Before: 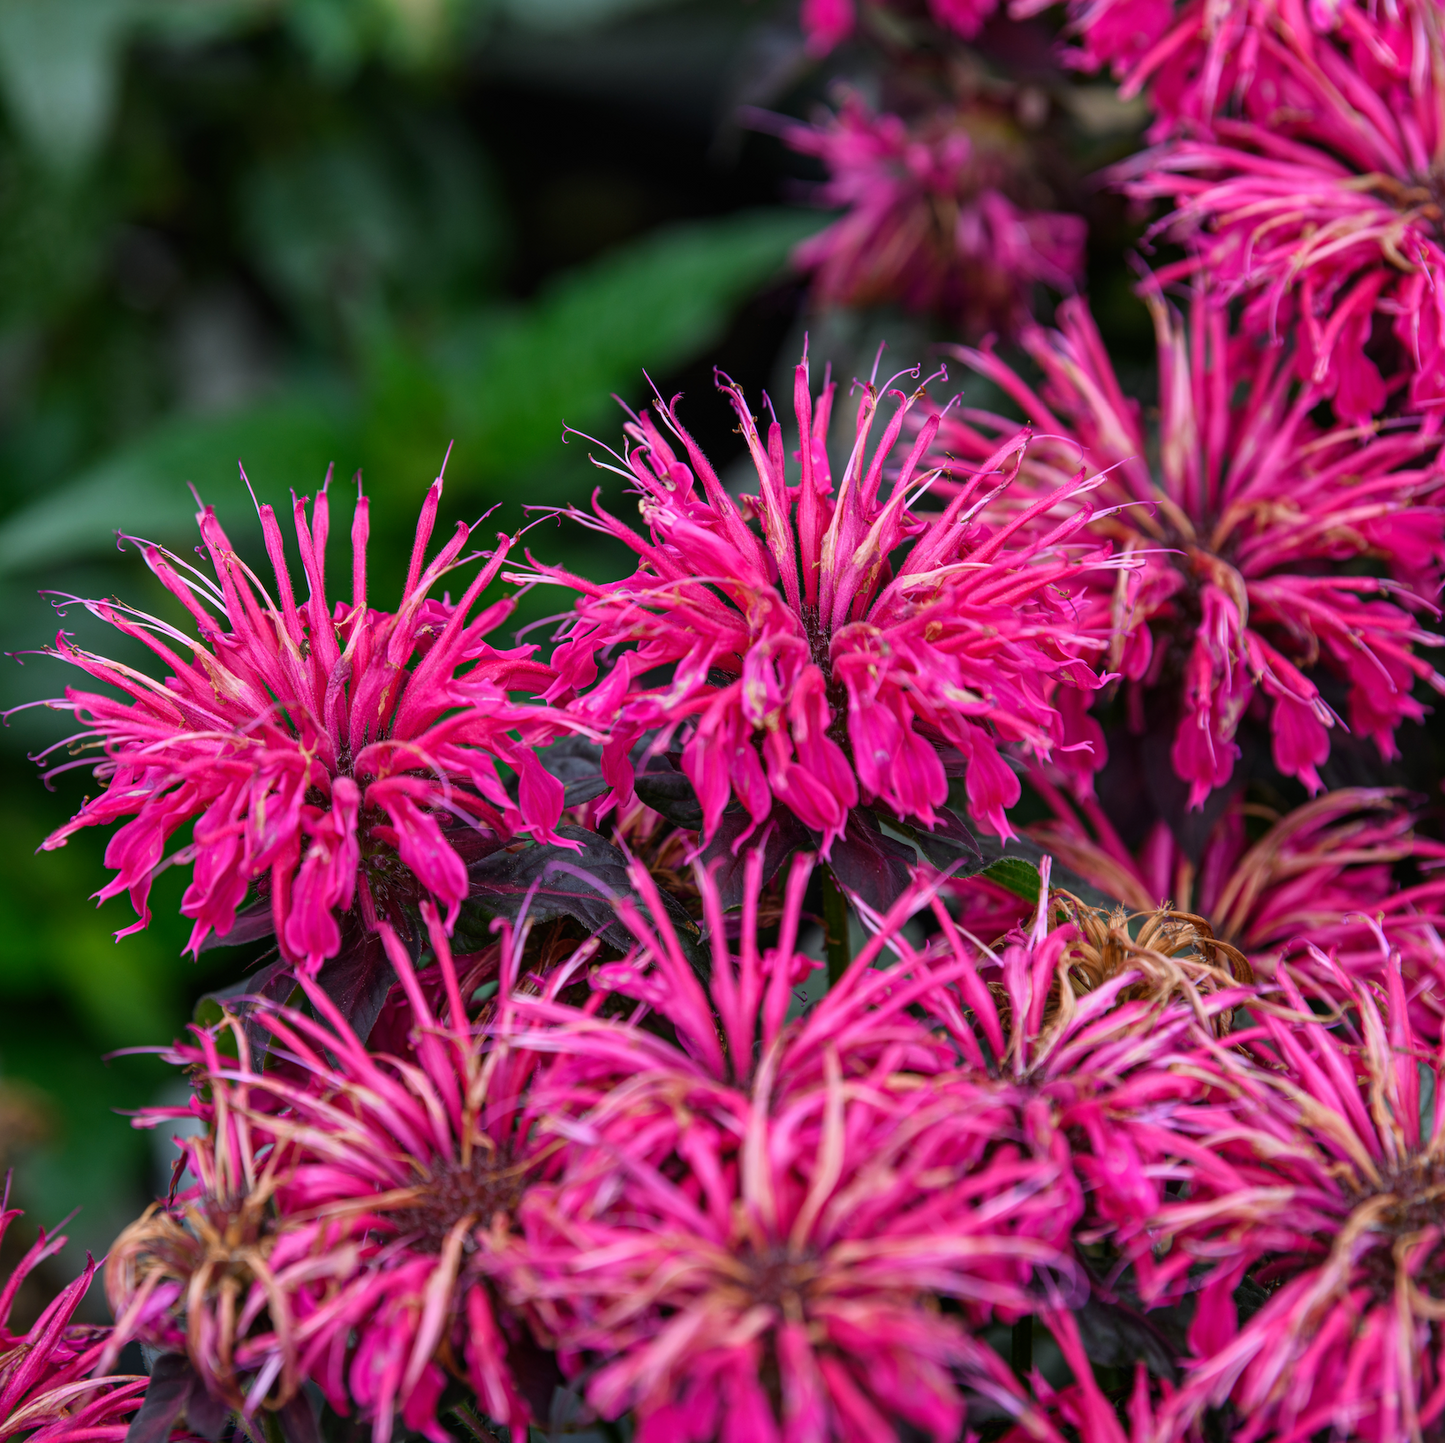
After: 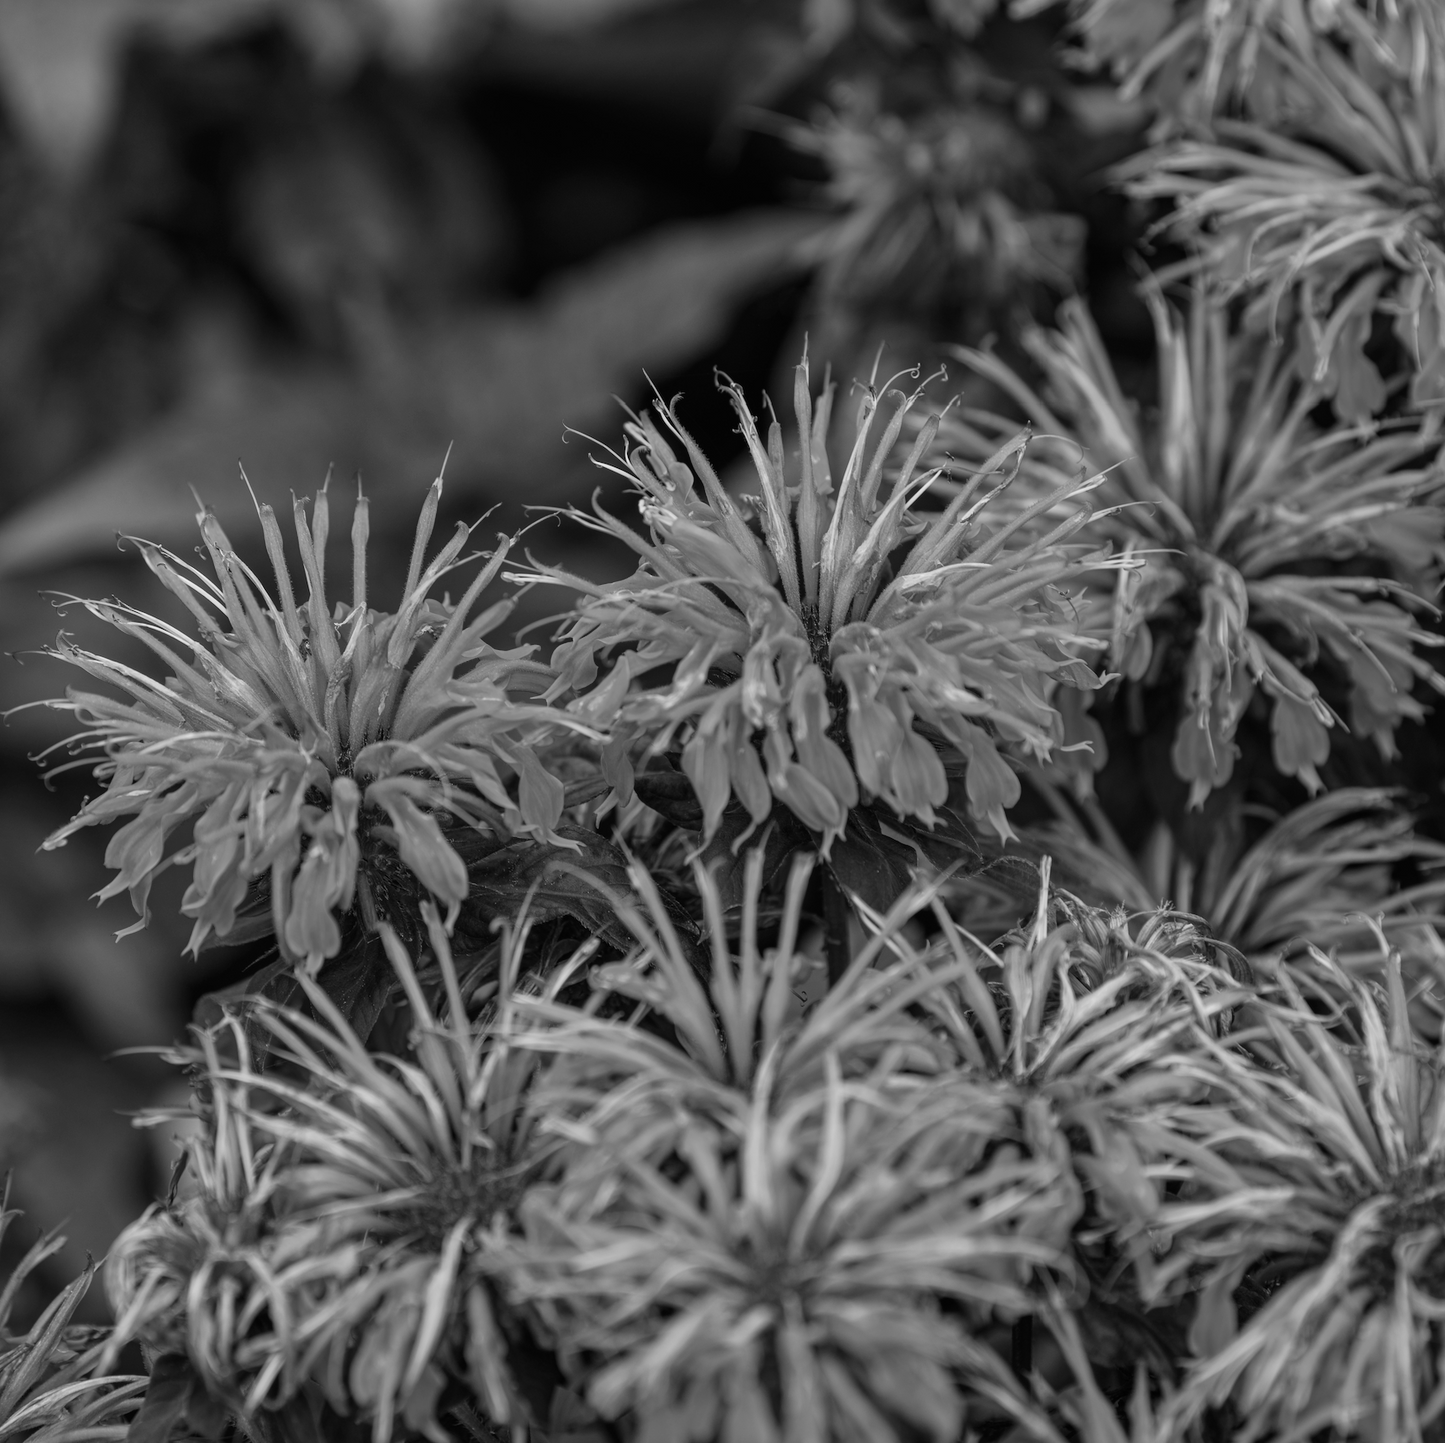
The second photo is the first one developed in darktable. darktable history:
color correction: highlights a* 10.21, highlights b* 9.79, shadows a* 8.61, shadows b* 7.88, saturation 0.8
monochrome: on, module defaults
